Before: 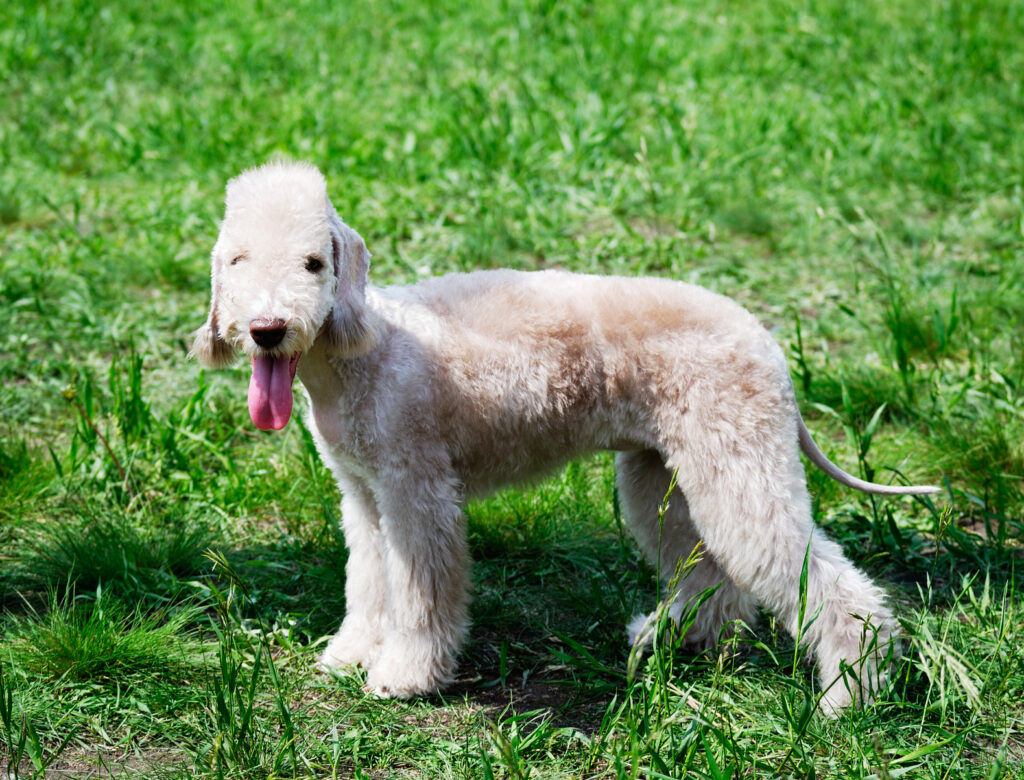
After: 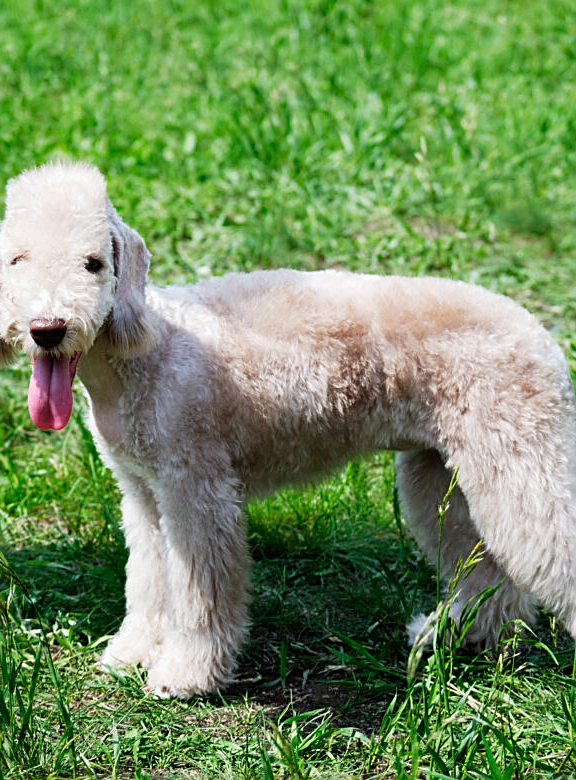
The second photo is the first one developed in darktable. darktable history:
sharpen: on, module defaults
crop: left 21.496%, right 22.254%
